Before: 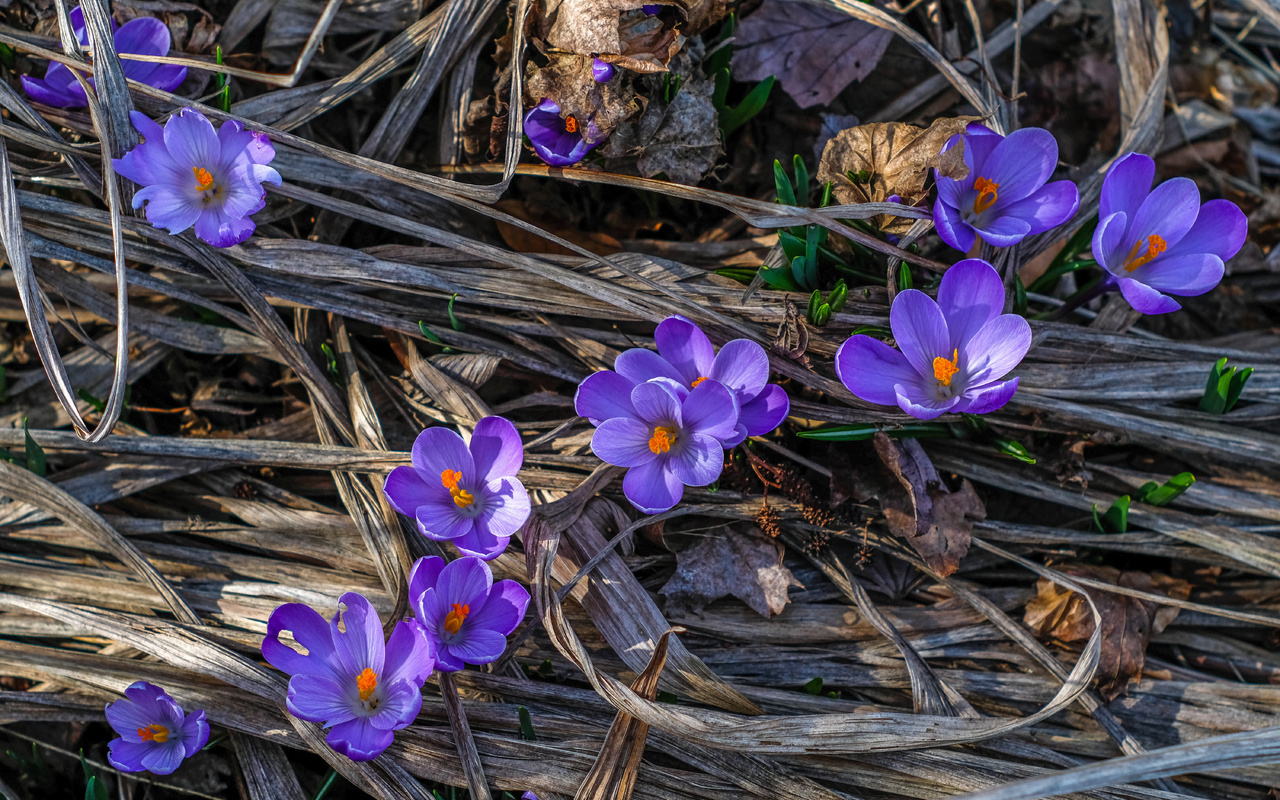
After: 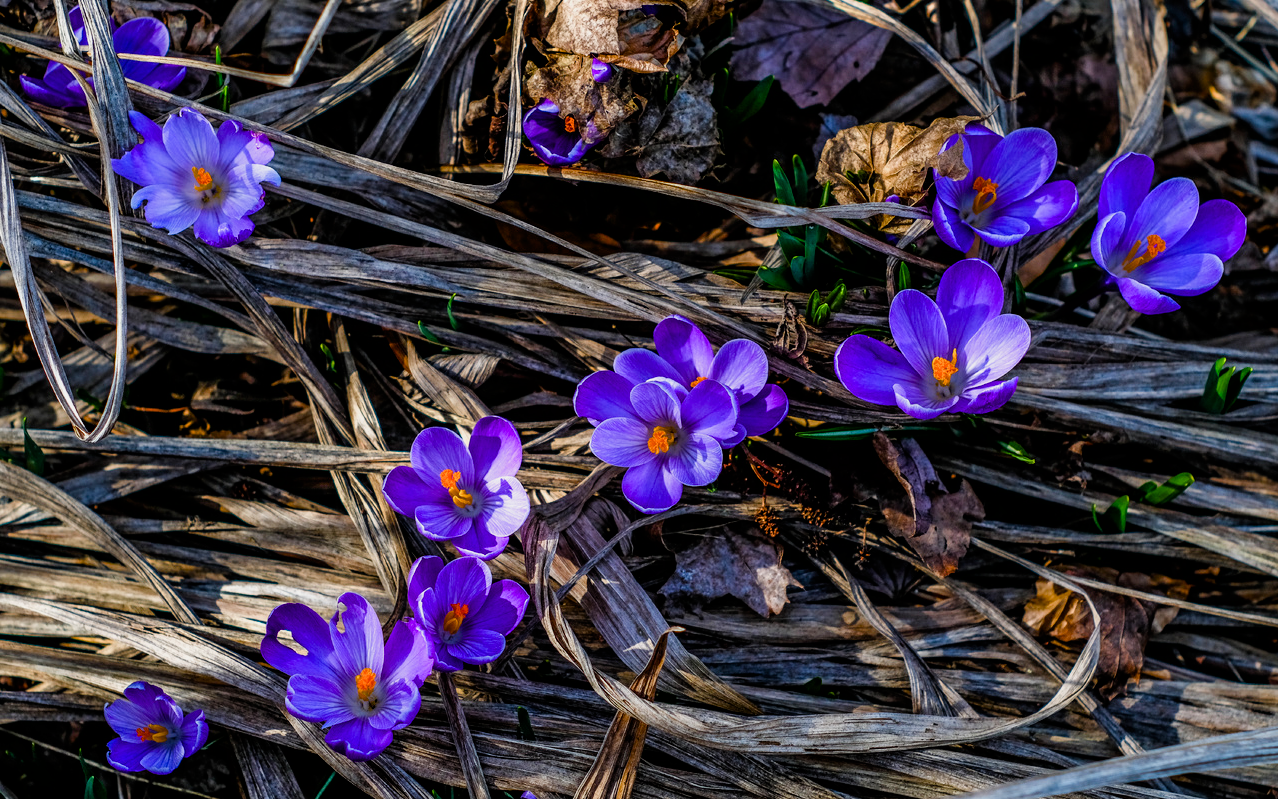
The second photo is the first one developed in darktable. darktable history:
contrast brightness saturation: contrast 0.044, saturation 0.07
color balance rgb: shadows lift › luminance -19.908%, linear chroma grading › global chroma 14.618%, perceptual saturation grading › global saturation 20%, perceptual saturation grading › highlights -50.453%, perceptual saturation grading › shadows 30.685%, perceptual brilliance grading › global brilliance 3.617%
filmic rgb: black relative exposure -11.83 EV, white relative exposure 5.4 EV, threshold 3.02 EV, hardness 4.47, latitude 49.38%, contrast 1.142, enable highlight reconstruction true
crop: left 0.114%
